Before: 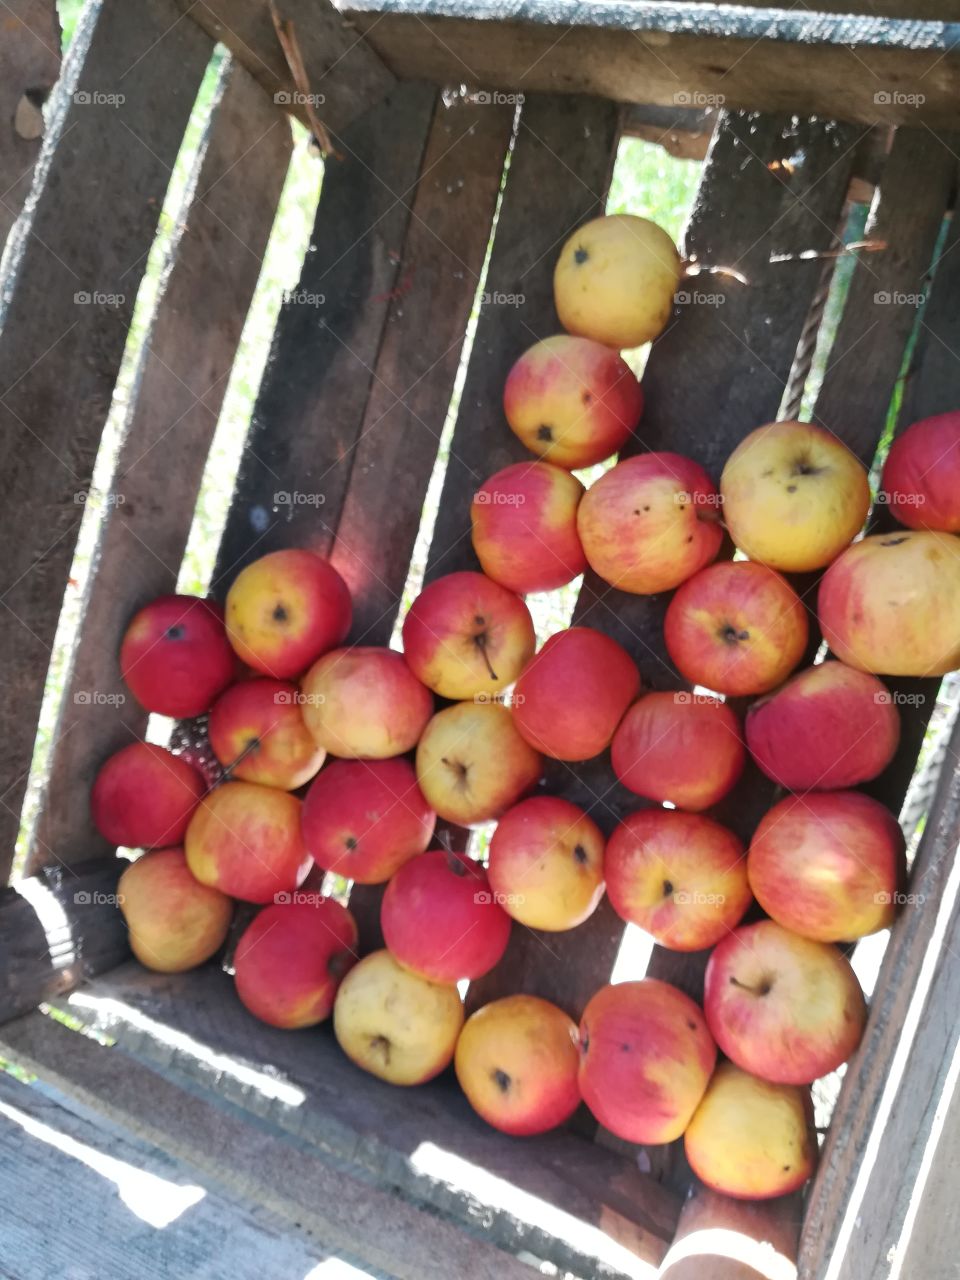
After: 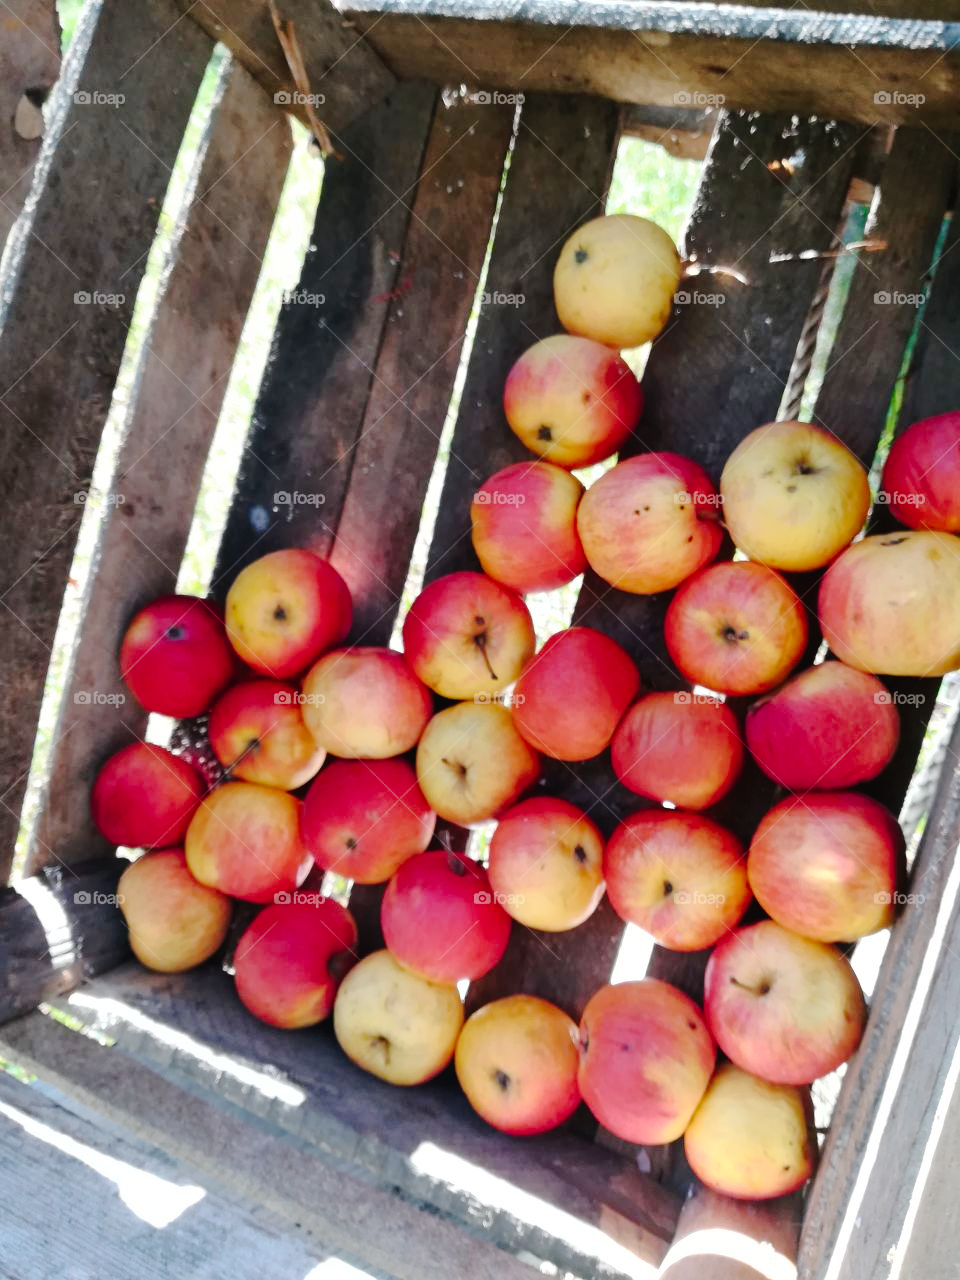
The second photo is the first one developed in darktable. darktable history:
tone curve: curves: ch0 [(0, 0) (0.003, 0.026) (0.011, 0.025) (0.025, 0.022) (0.044, 0.022) (0.069, 0.028) (0.1, 0.041) (0.136, 0.062) (0.177, 0.103) (0.224, 0.167) (0.277, 0.242) (0.335, 0.343) (0.399, 0.452) (0.468, 0.539) (0.543, 0.614) (0.623, 0.683) (0.709, 0.749) (0.801, 0.827) (0.898, 0.918) (1, 1)], preserve colors none
